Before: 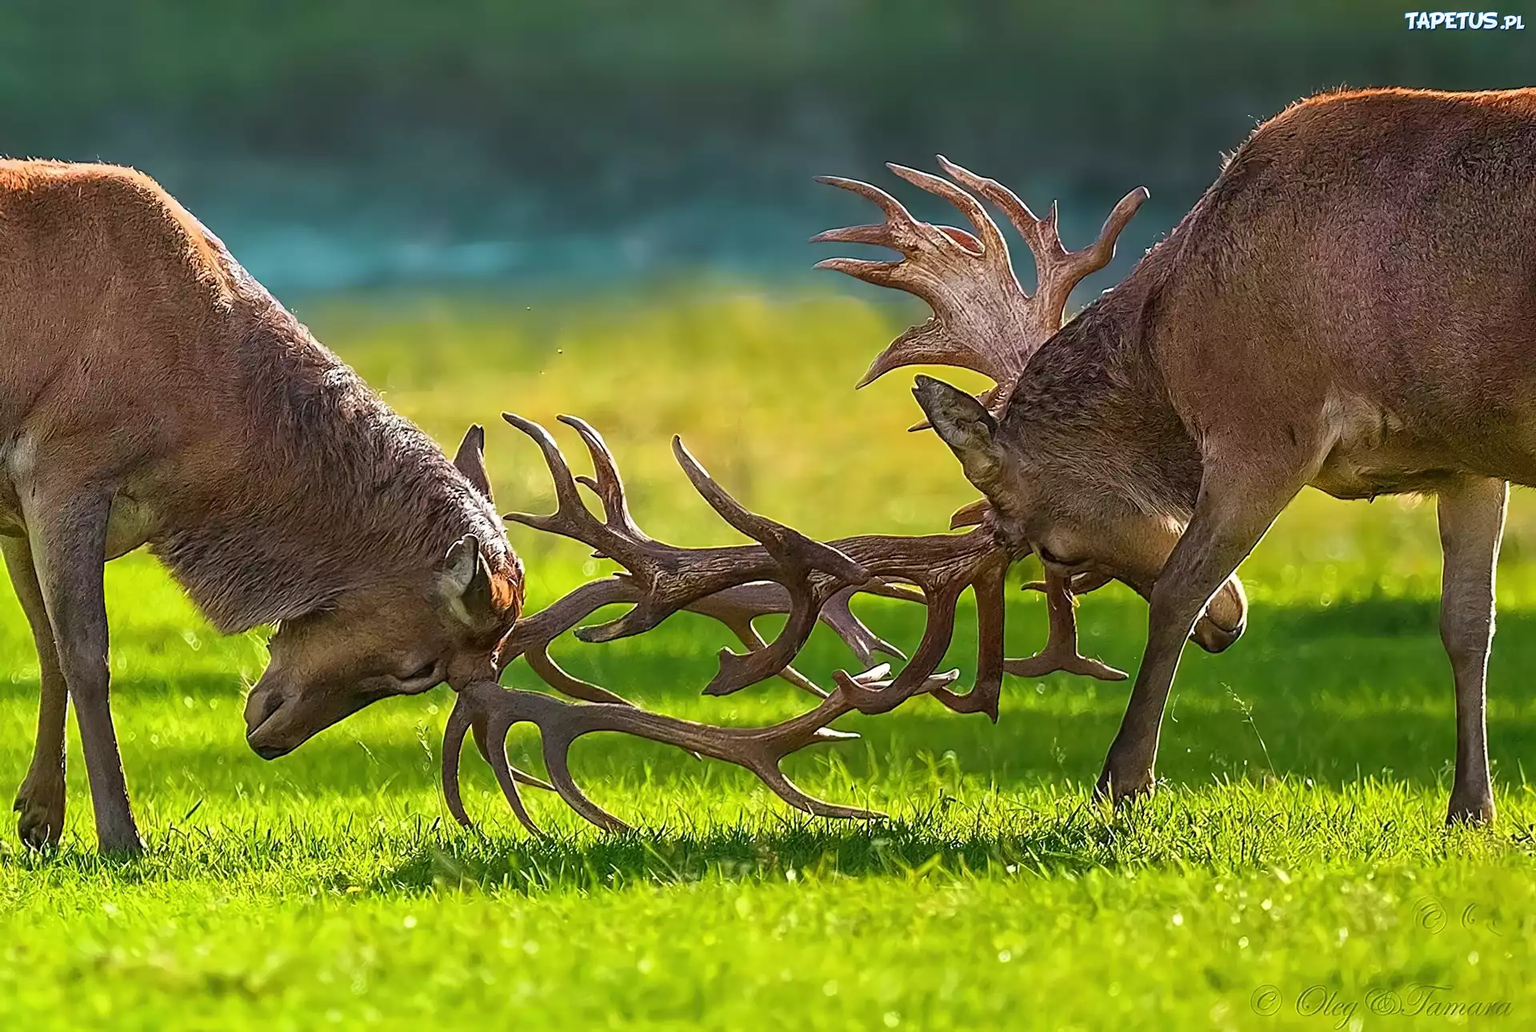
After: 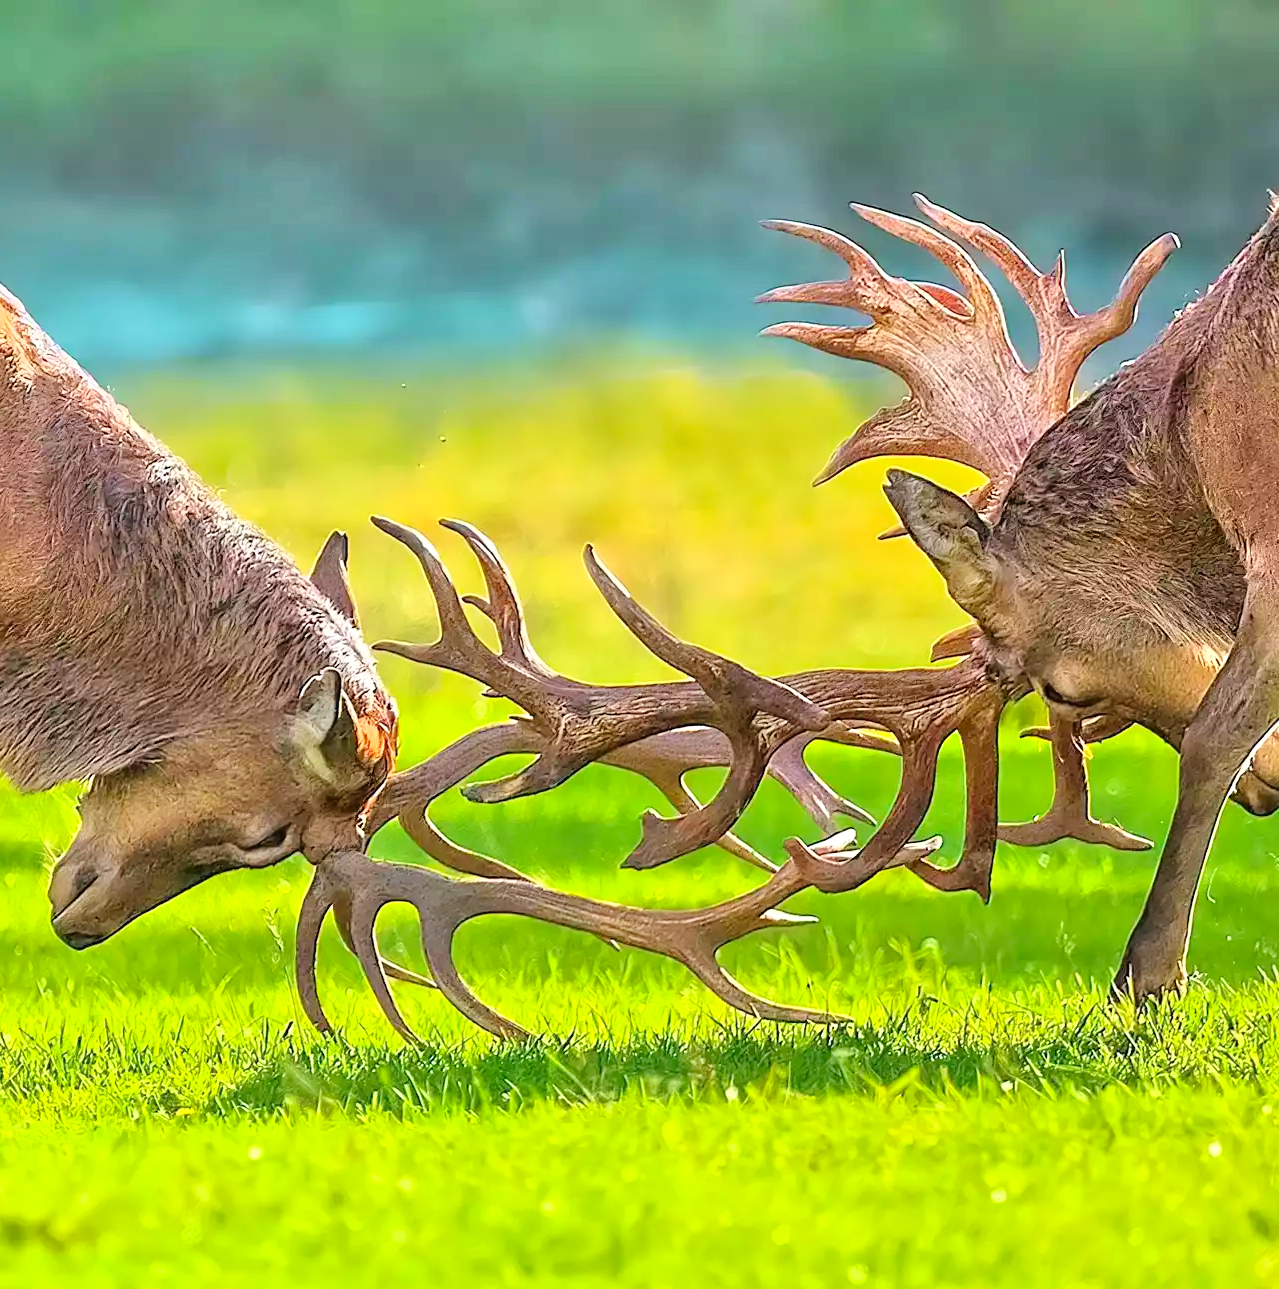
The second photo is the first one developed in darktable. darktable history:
contrast brightness saturation: contrast 0.2, brightness 0.16, saturation 0.22
crop and rotate: left 13.409%, right 19.924%
tone equalizer: -7 EV 0.15 EV, -6 EV 0.6 EV, -5 EV 1.15 EV, -4 EV 1.33 EV, -3 EV 1.15 EV, -2 EV 0.6 EV, -1 EV 0.15 EV, mask exposure compensation -0.5 EV
